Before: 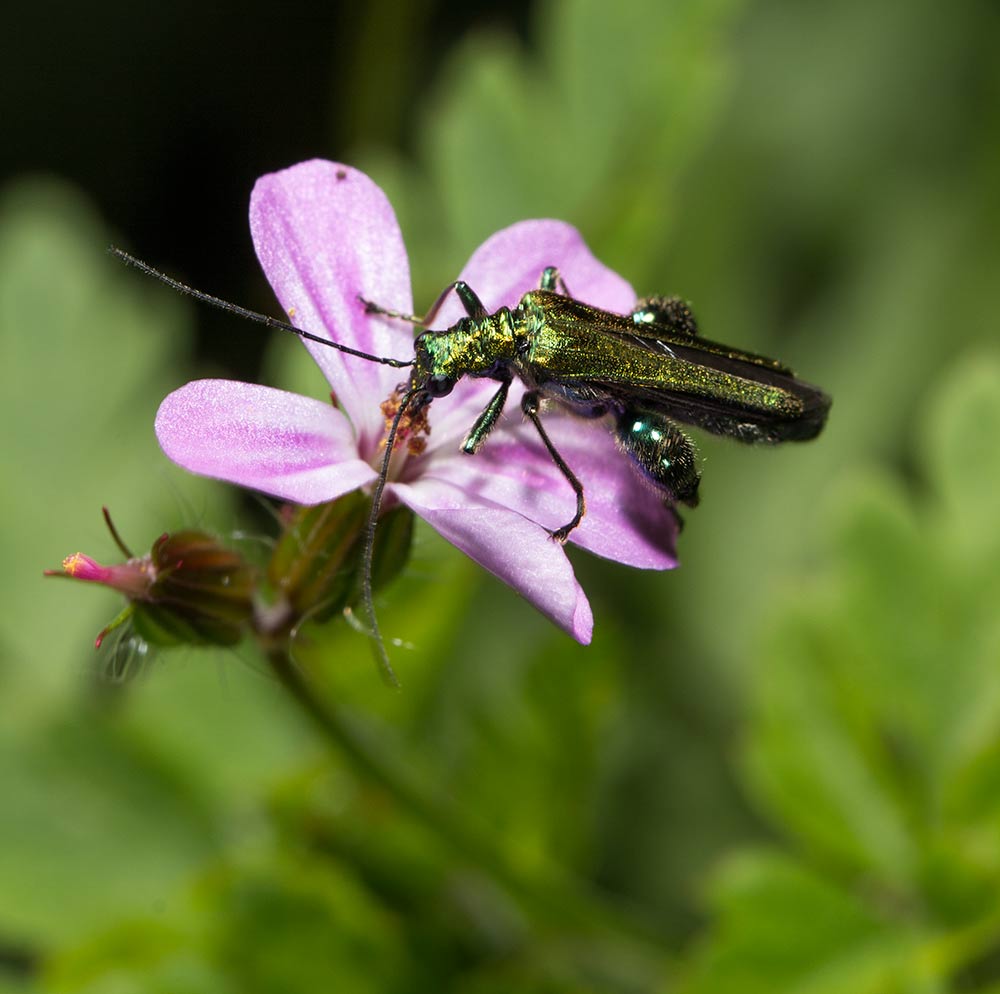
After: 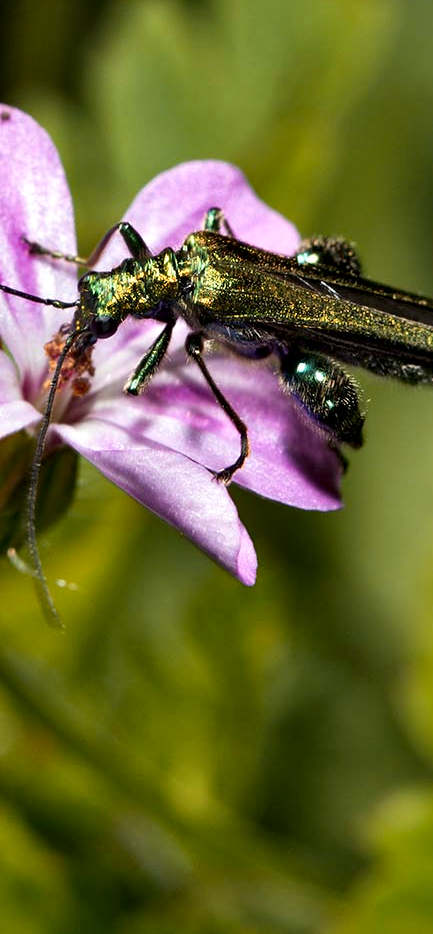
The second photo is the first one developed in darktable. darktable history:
tone equalizer: on, module defaults
crop: left 33.676%, top 5.938%, right 22.998%
local contrast: mode bilateral grid, contrast 26, coarseness 59, detail 150%, midtone range 0.2
color zones: curves: ch1 [(0, 0.469) (0.072, 0.457) (0.243, 0.494) (0.429, 0.5) (0.571, 0.5) (0.714, 0.5) (0.857, 0.5) (1, 0.469)]; ch2 [(0, 0.499) (0.143, 0.467) (0.242, 0.436) (0.429, 0.493) (0.571, 0.5) (0.714, 0.5) (0.857, 0.5) (1, 0.499)]
haze removal: strength 0.299, distance 0.253, compatibility mode true, adaptive false
shadows and highlights: low approximation 0.01, soften with gaussian
